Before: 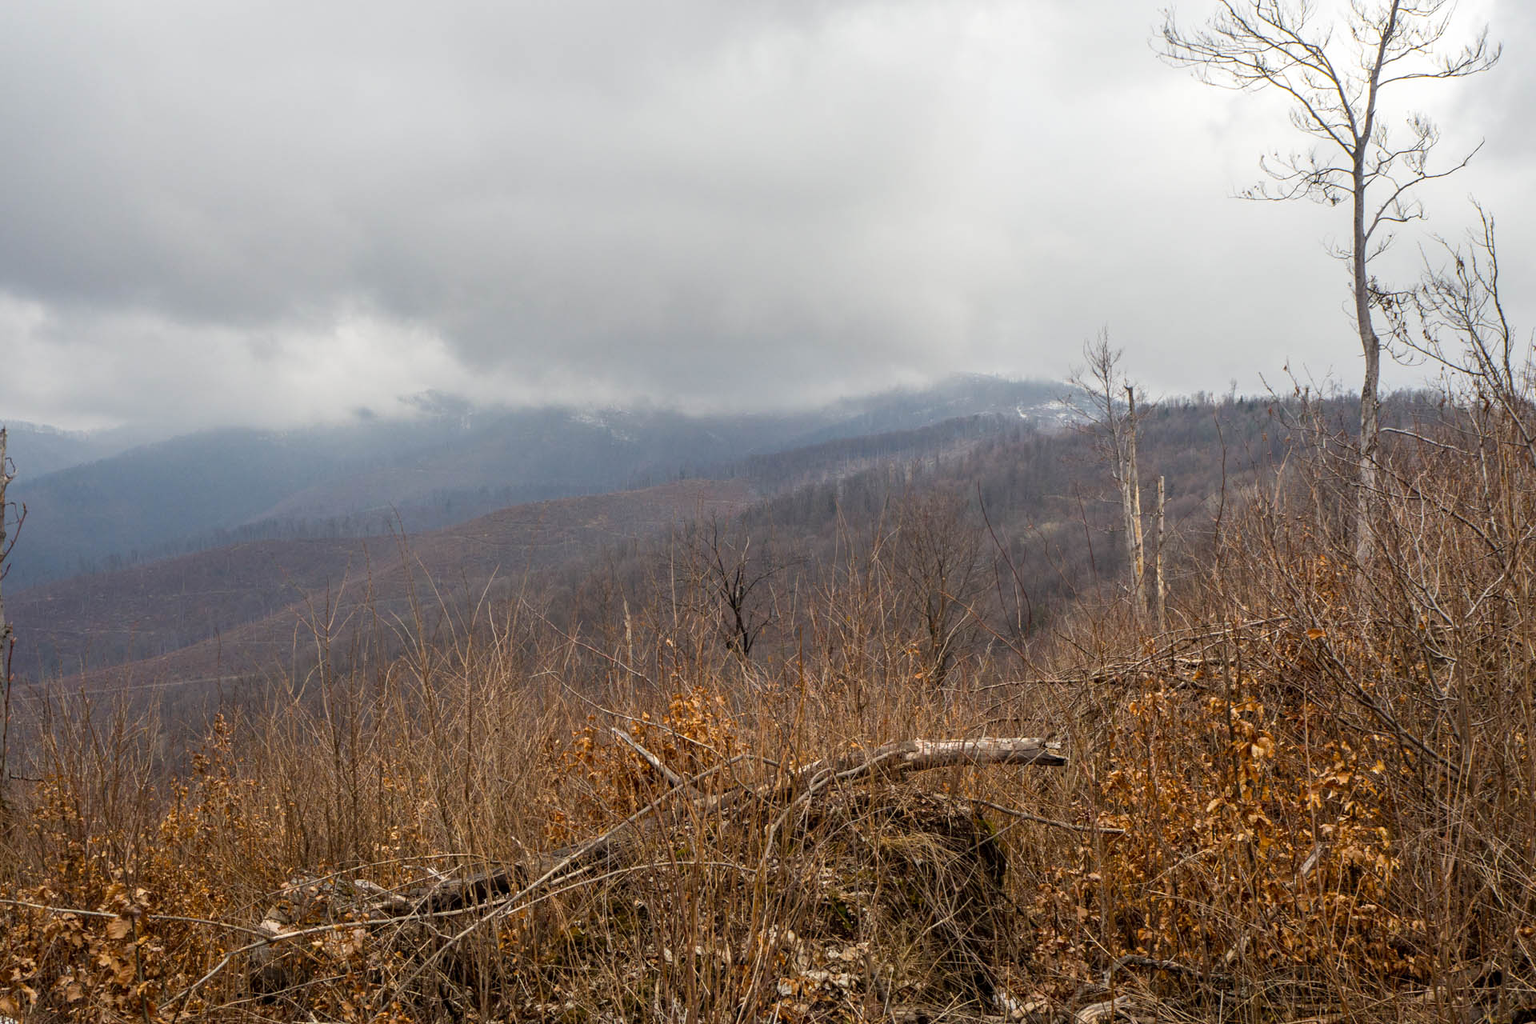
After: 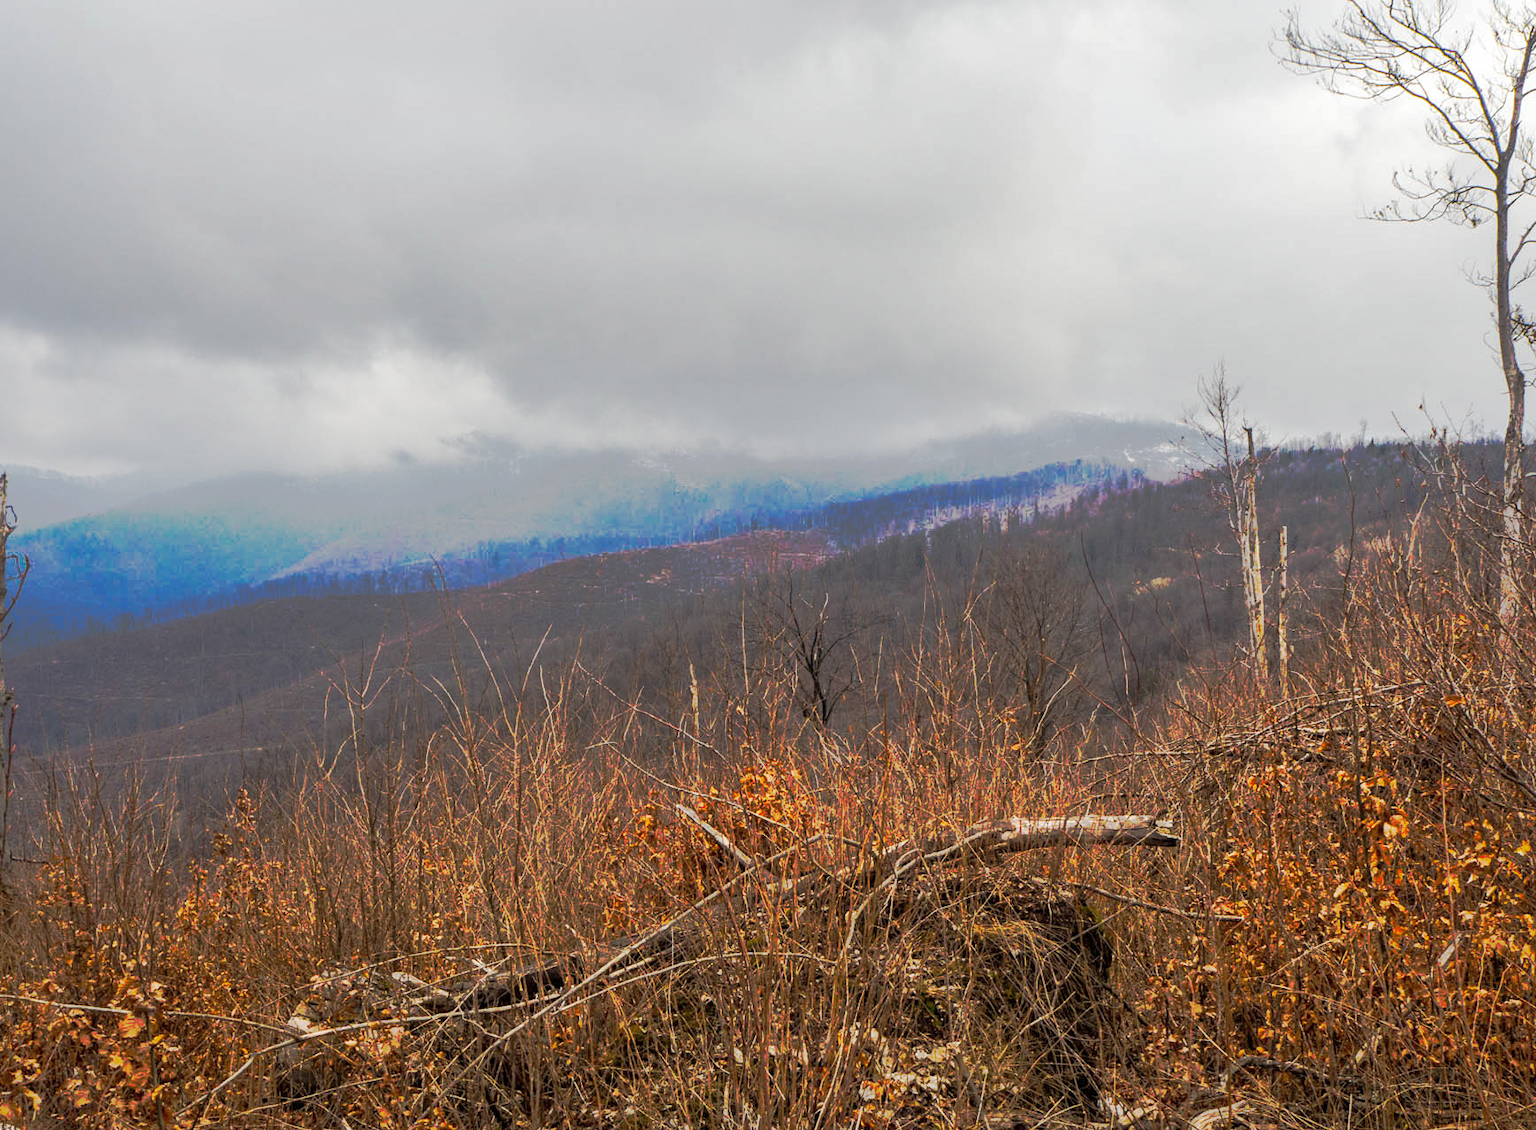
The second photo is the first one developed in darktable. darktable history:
shadows and highlights: on, module defaults
crop: right 9.509%, bottom 0.031%
tone curve: curves: ch0 [(0, 0) (0.003, 0.003) (0.011, 0.01) (0.025, 0.023) (0.044, 0.042) (0.069, 0.065) (0.1, 0.094) (0.136, 0.128) (0.177, 0.167) (0.224, 0.211) (0.277, 0.261) (0.335, 0.316) (0.399, 0.376) (0.468, 0.441) (0.543, 0.685) (0.623, 0.741) (0.709, 0.8) (0.801, 0.863) (0.898, 0.929) (1, 1)], preserve colors none
